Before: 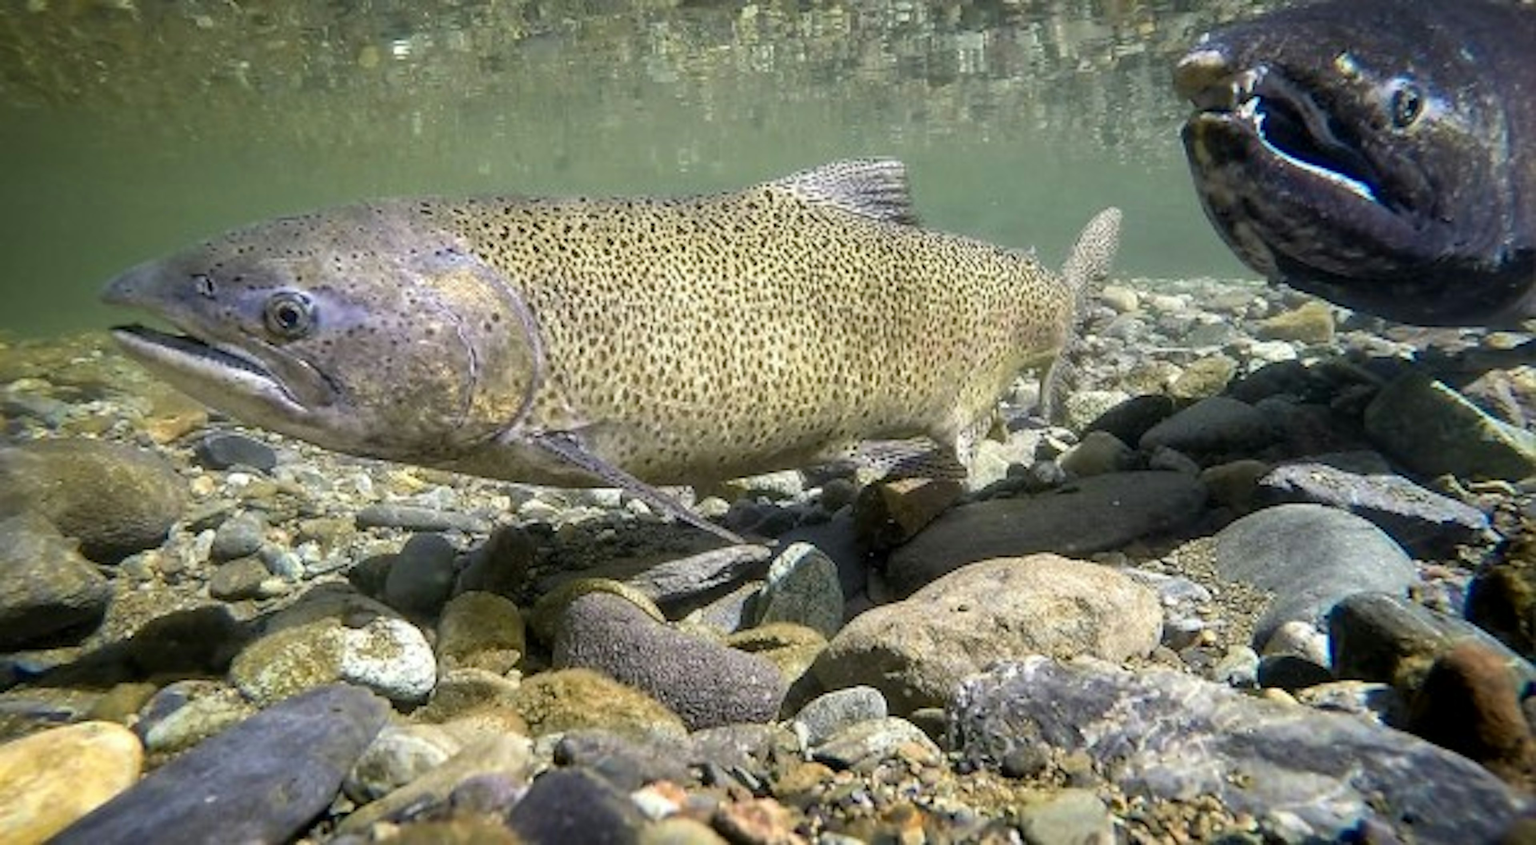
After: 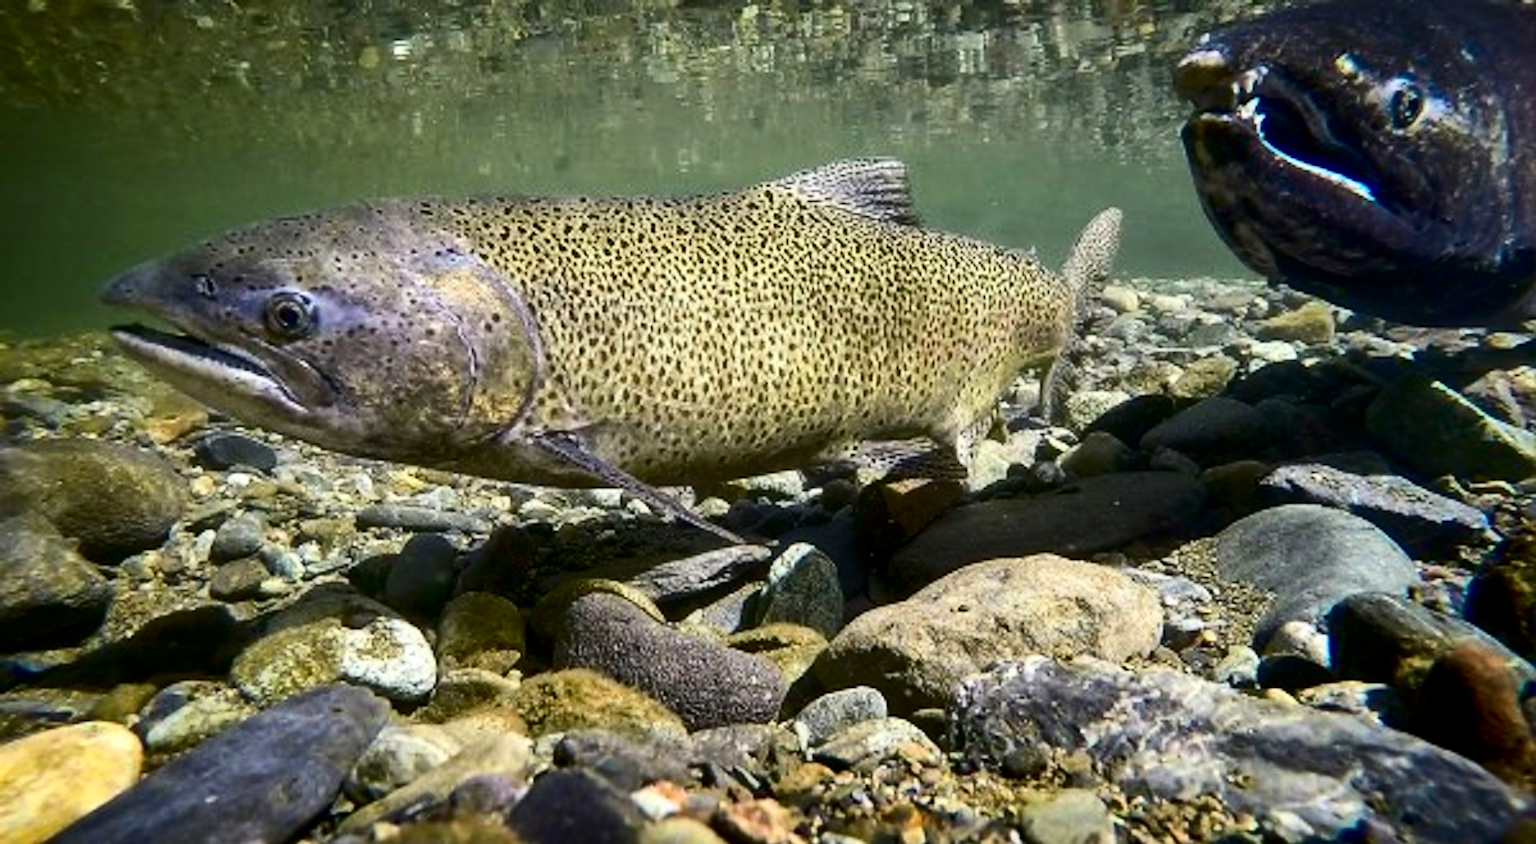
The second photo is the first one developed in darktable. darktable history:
shadows and highlights: shadows 31.04, highlights 0.661, soften with gaussian
contrast brightness saturation: contrast 0.222, brightness -0.187, saturation 0.244
